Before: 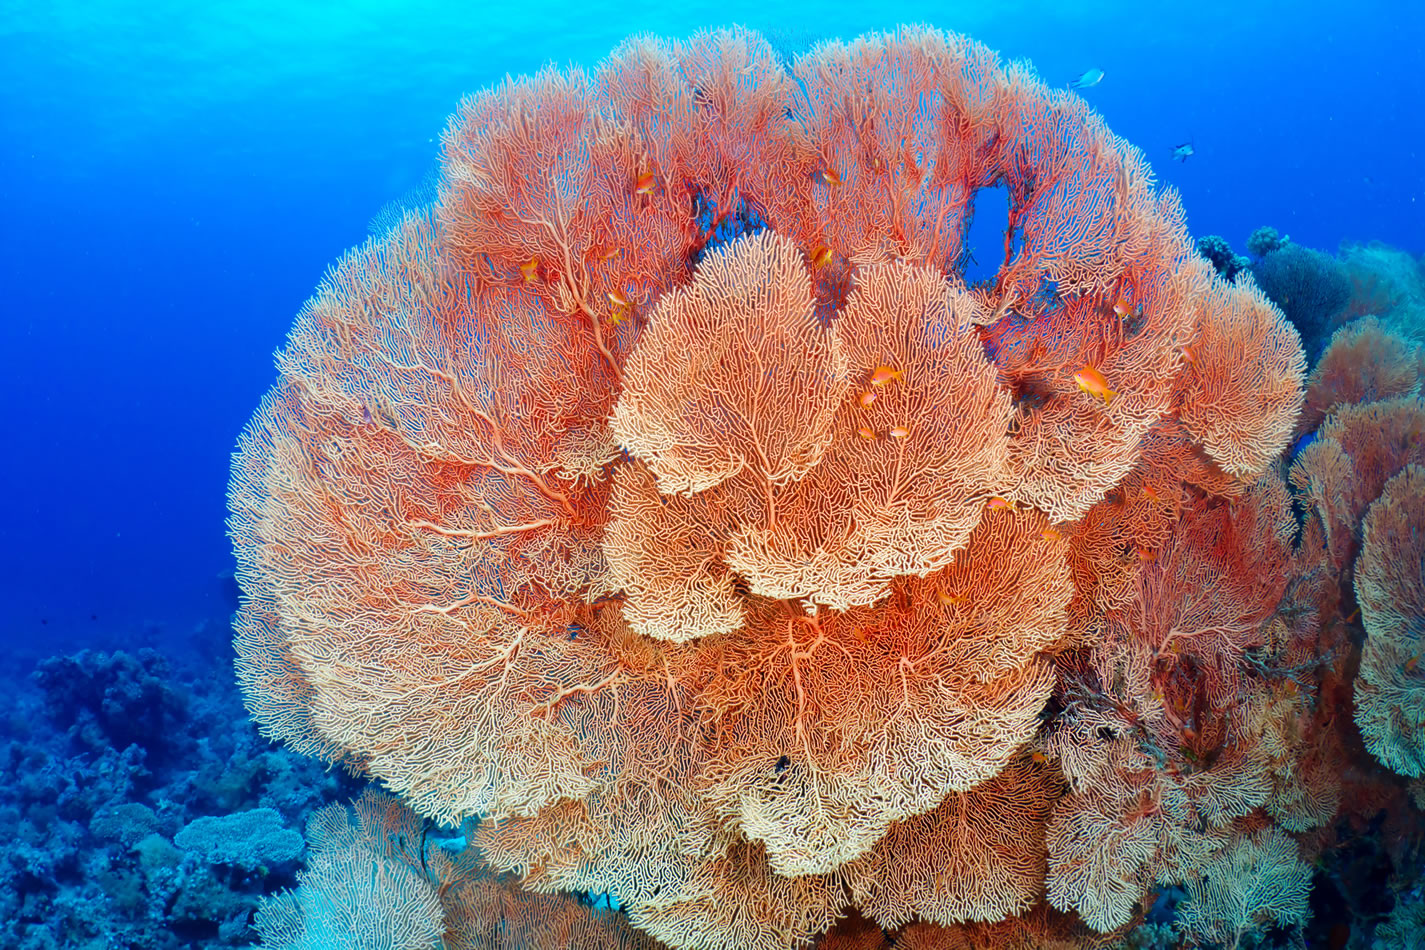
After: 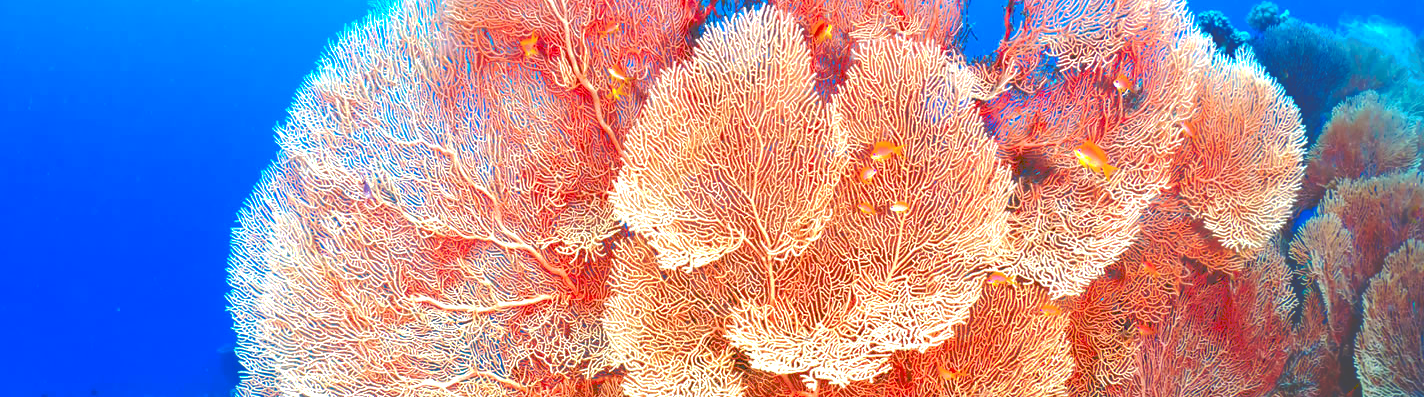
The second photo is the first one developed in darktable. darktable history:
crop and rotate: top 23.84%, bottom 34.294%
contrast brightness saturation: brightness -0.25, saturation 0.2
exposure: exposure 1.16 EV, compensate exposure bias true, compensate highlight preservation false
tone curve: curves: ch0 [(0, 0) (0.003, 0.277) (0.011, 0.277) (0.025, 0.279) (0.044, 0.282) (0.069, 0.286) (0.1, 0.289) (0.136, 0.294) (0.177, 0.318) (0.224, 0.345) (0.277, 0.379) (0.335, 0.425) (0.399, 0.481) (0.468, 0.542) (0.543, 0.594) (0.623, 0.662) (0.709, 0.731) (0.801, 0.792) (0.898, 0.851) (1, 1)], preserve colors none
